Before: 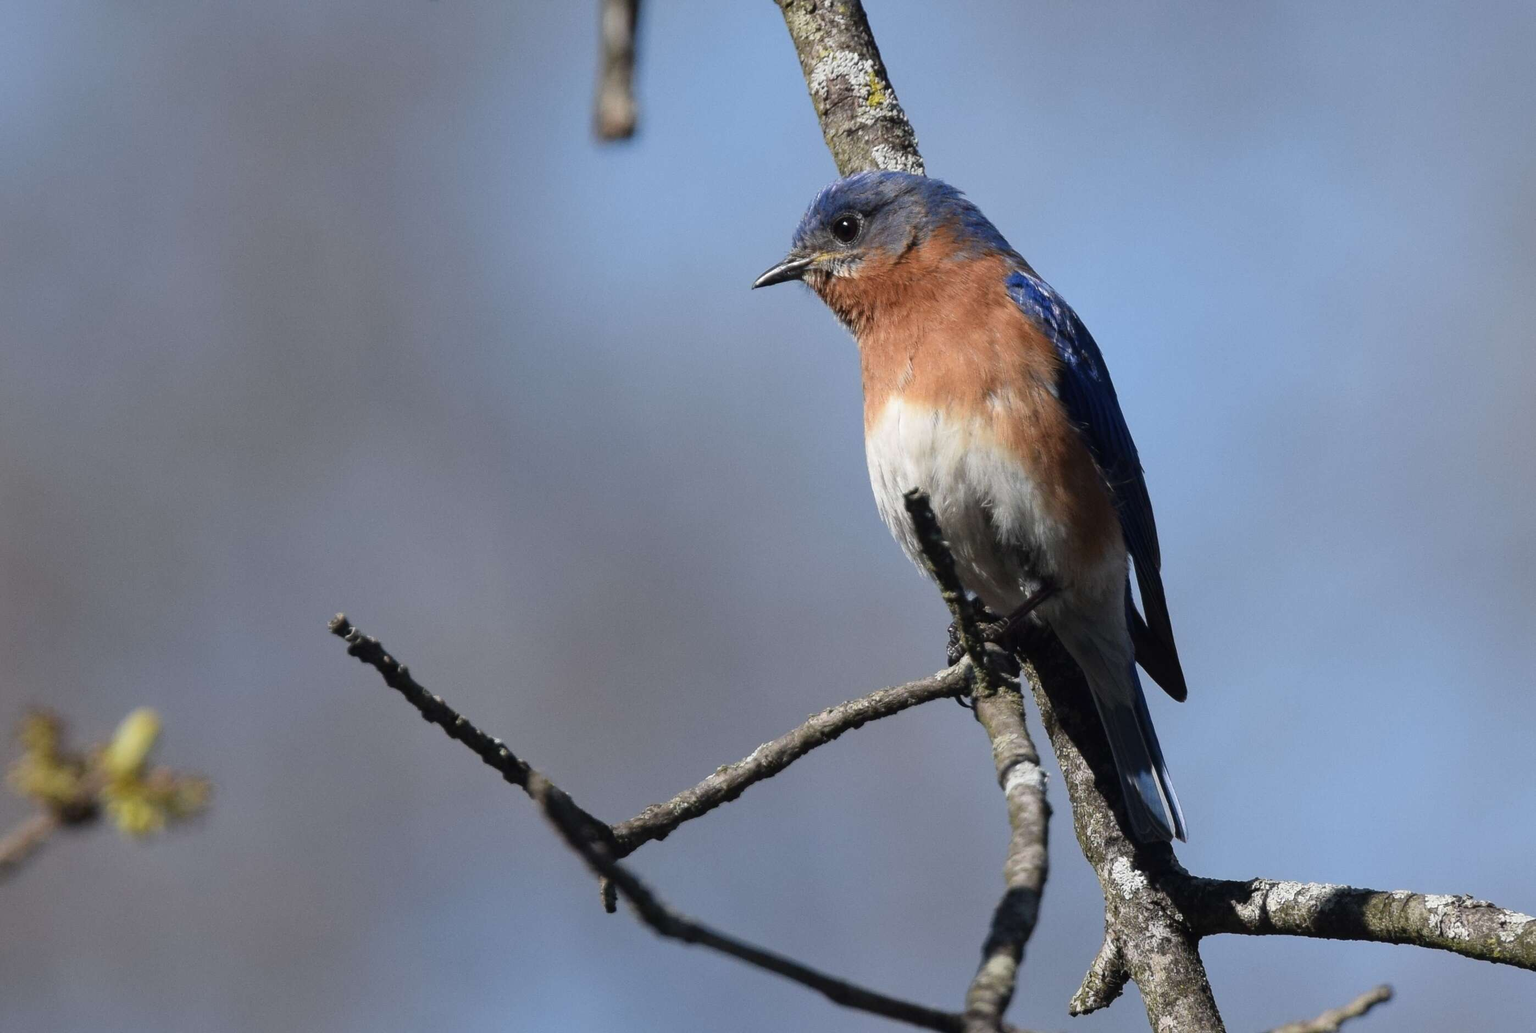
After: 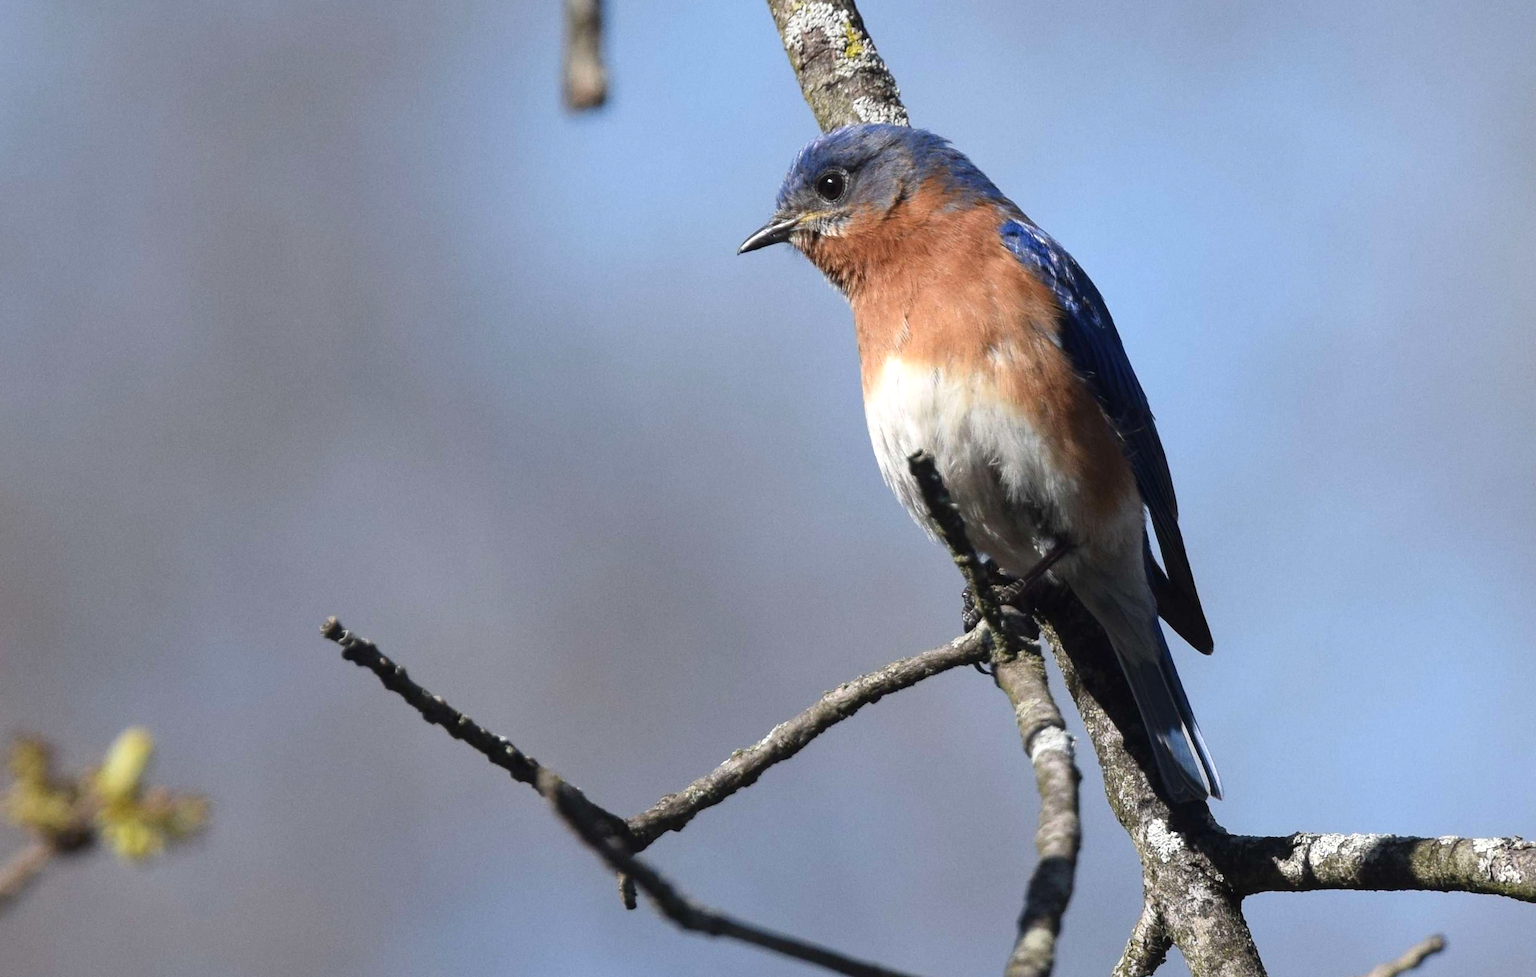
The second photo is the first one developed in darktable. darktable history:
exposure: black level correction 0, exposure 0.7 EV, compensate exposure bias true, compensate highlight preservation false
grain: coarseness 14.57 ISO, strength 8.8%
rotate and perspective: rotation -3.52°, crop left 0.036, crop right 0.964, crop top 0.081, crop bottom 0.919
